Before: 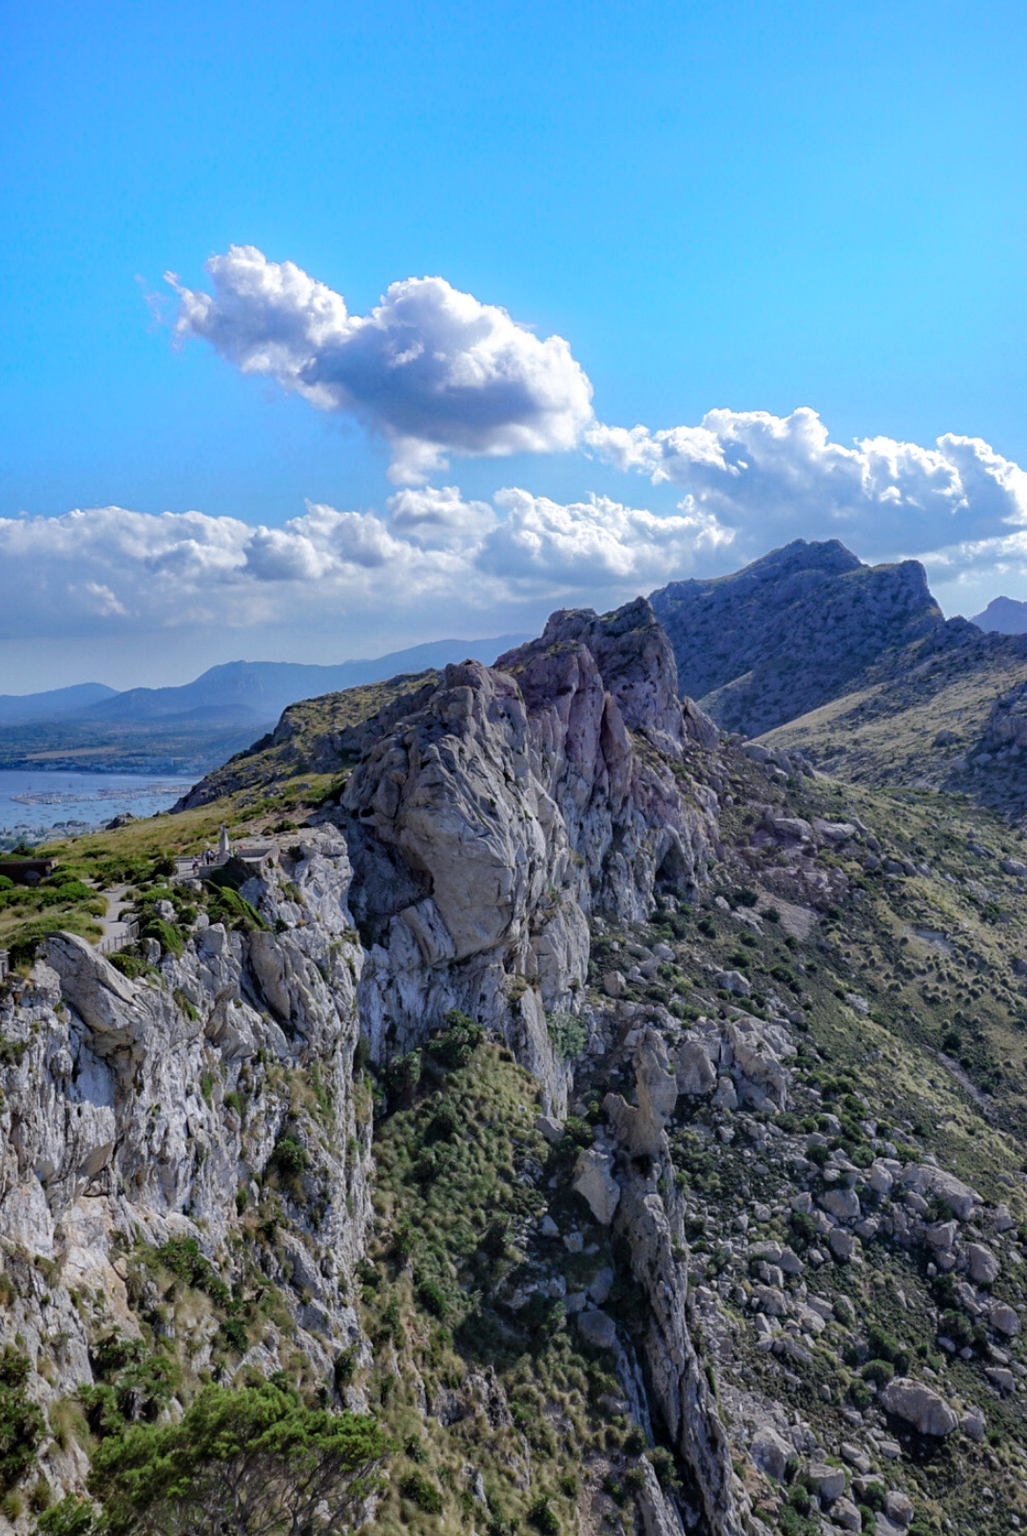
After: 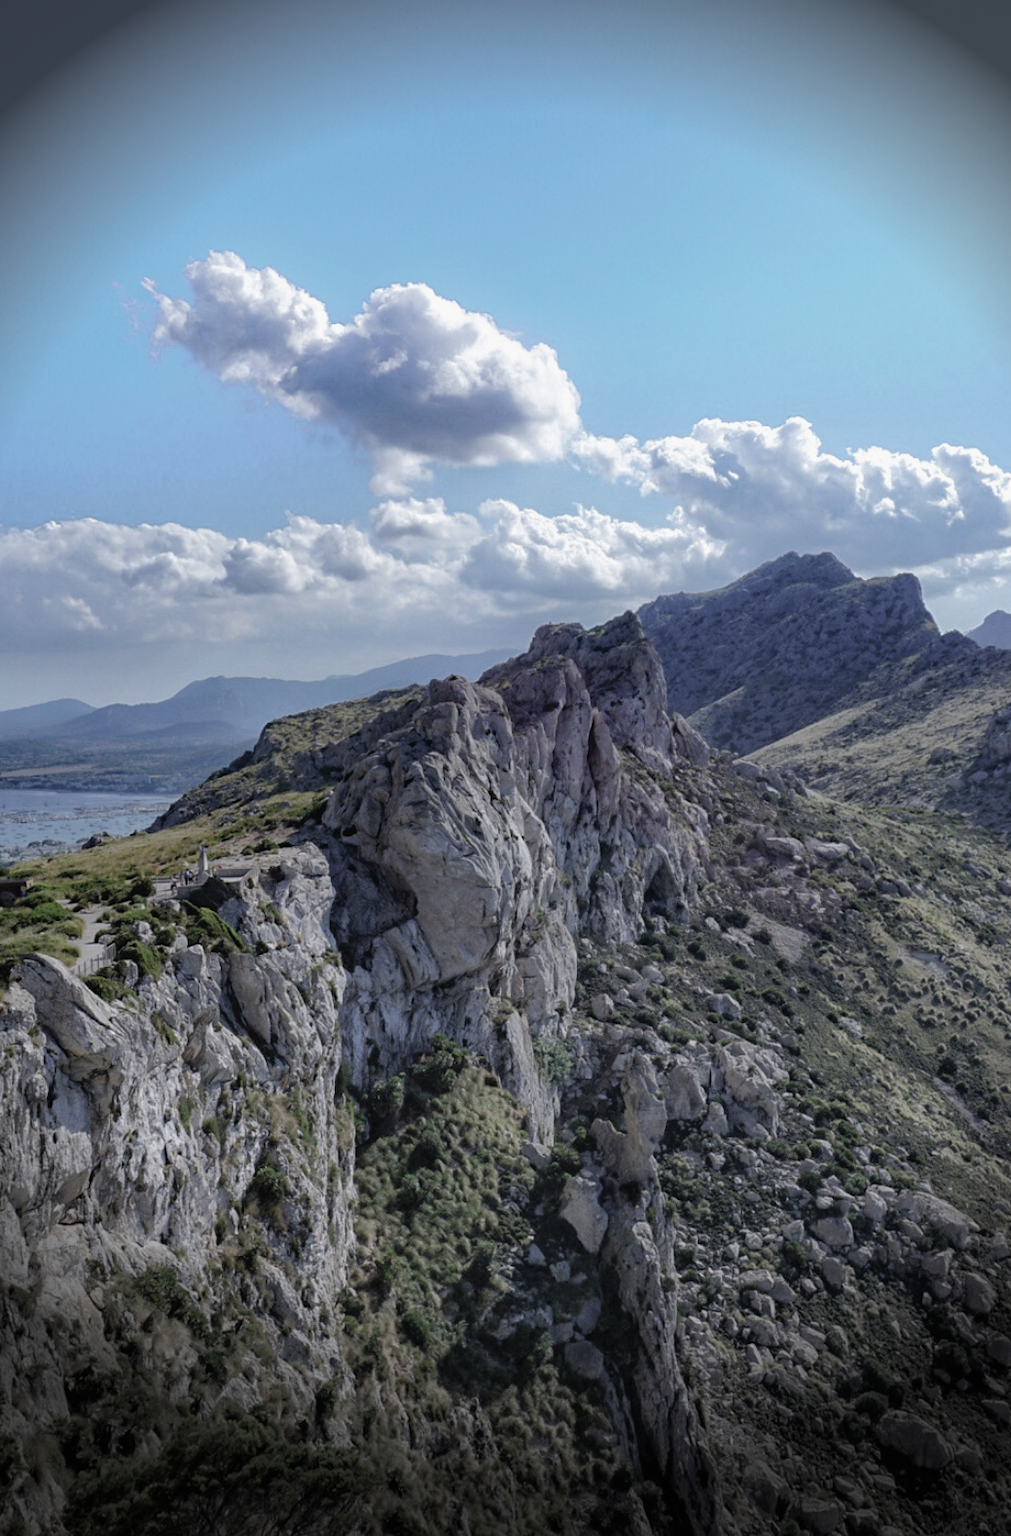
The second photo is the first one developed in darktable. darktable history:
vignetting: fall-off start 76.42%, fall-off radius 27.36%, brightness -0.872, center (0.037, -0.09), width/height ratio 0.971
crop and rotate: left 2.536%, right 1.107%, bottom 2.246%
contrast brightness saturation: contrast -0.05, saturation -0.41
